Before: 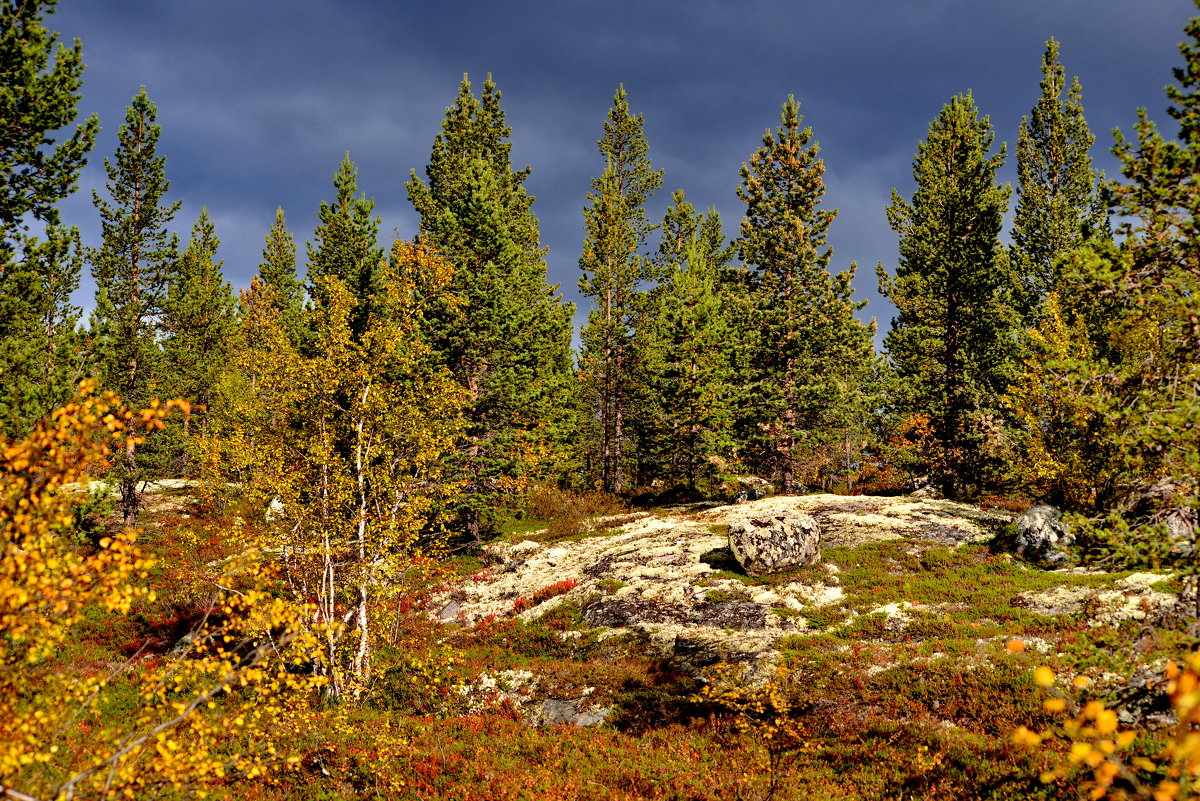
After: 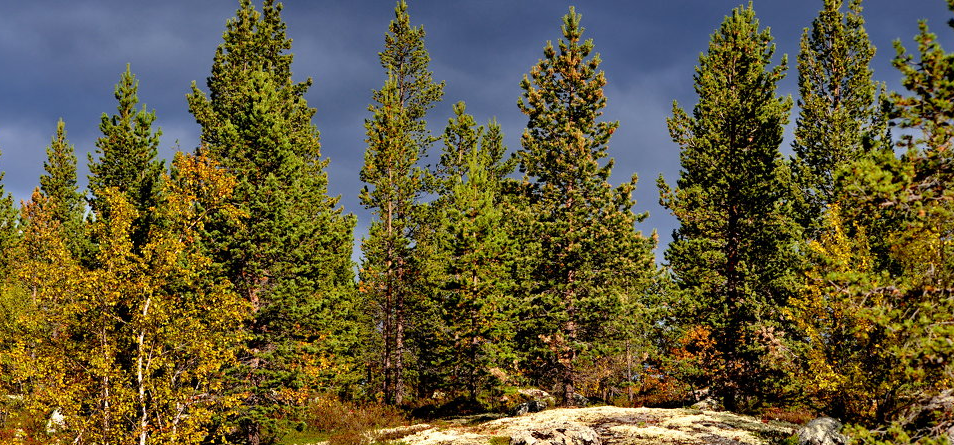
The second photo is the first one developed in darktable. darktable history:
crop: left 18.317%, top 11.106%, right 2.108%, bottom 33.227%
